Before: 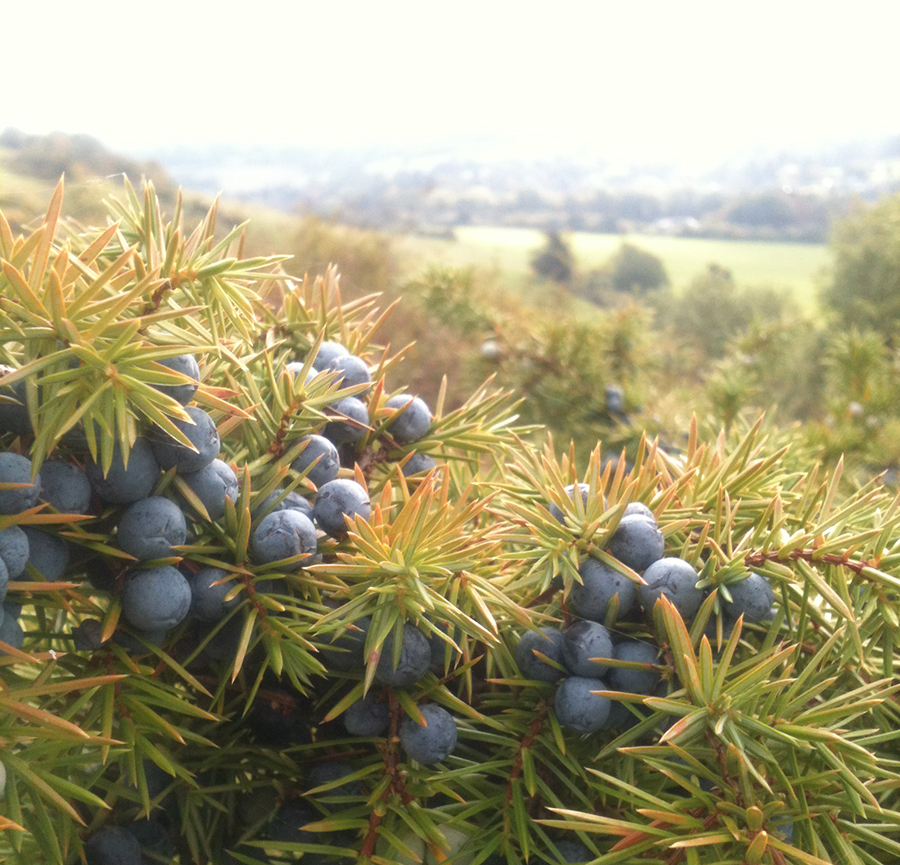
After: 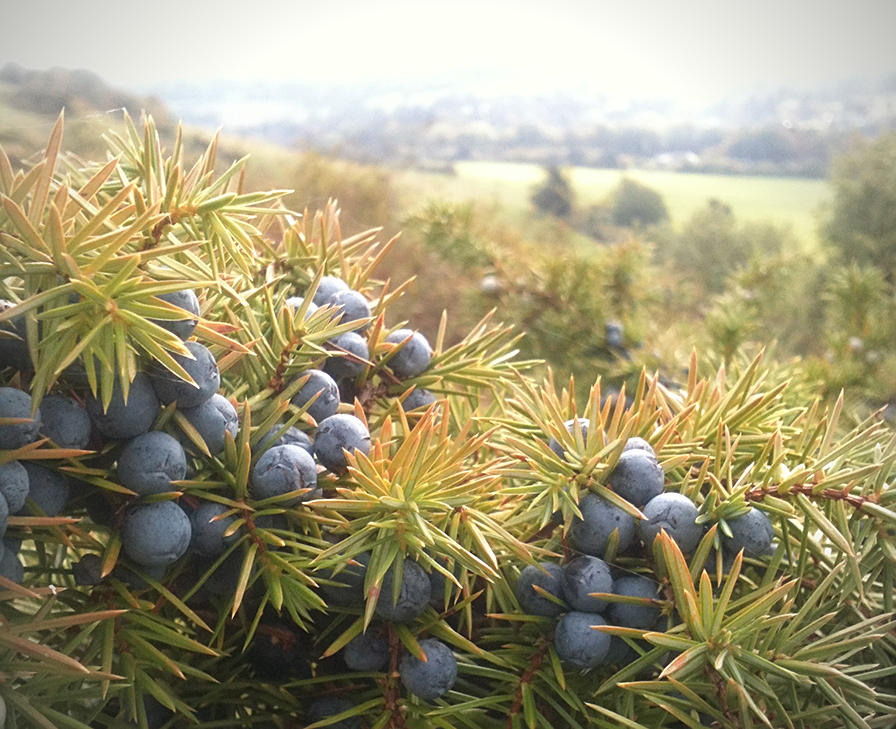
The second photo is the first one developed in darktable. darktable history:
vignetting: on, module defaults
sharpen: on, module defaults
crop: top 7.625%, bottom 8.027%
